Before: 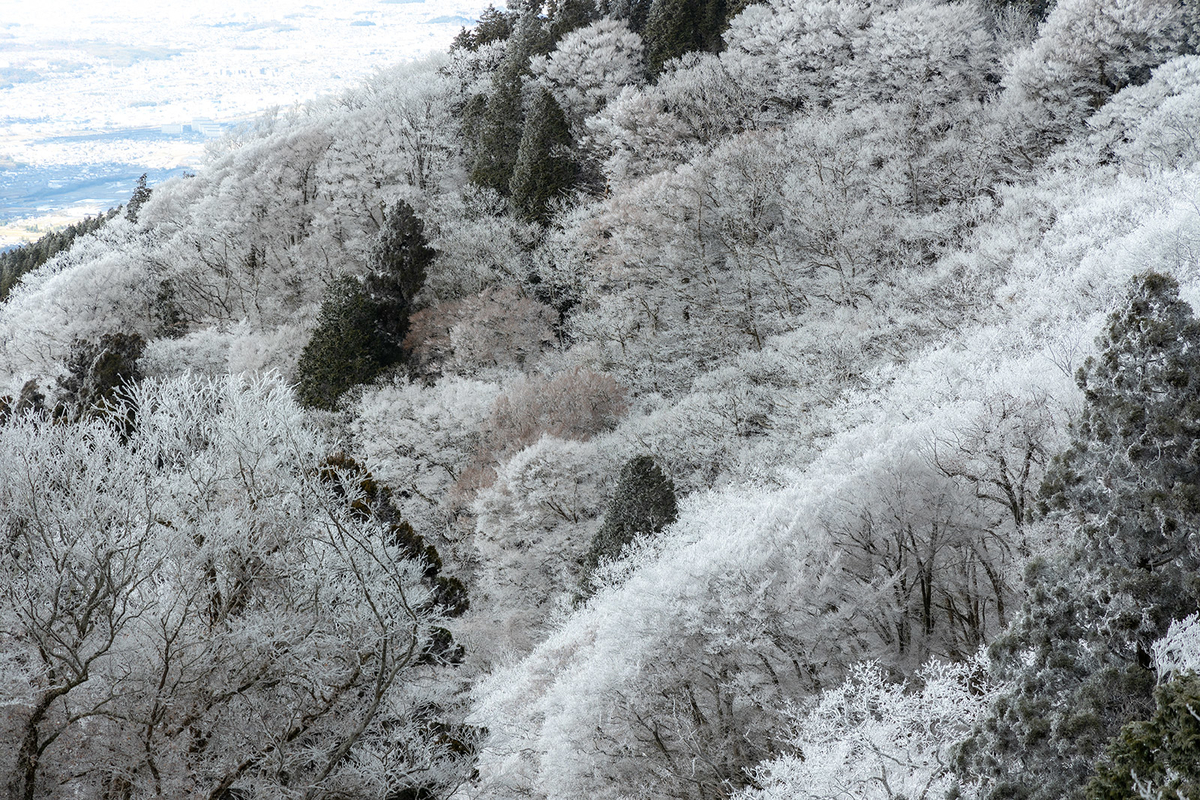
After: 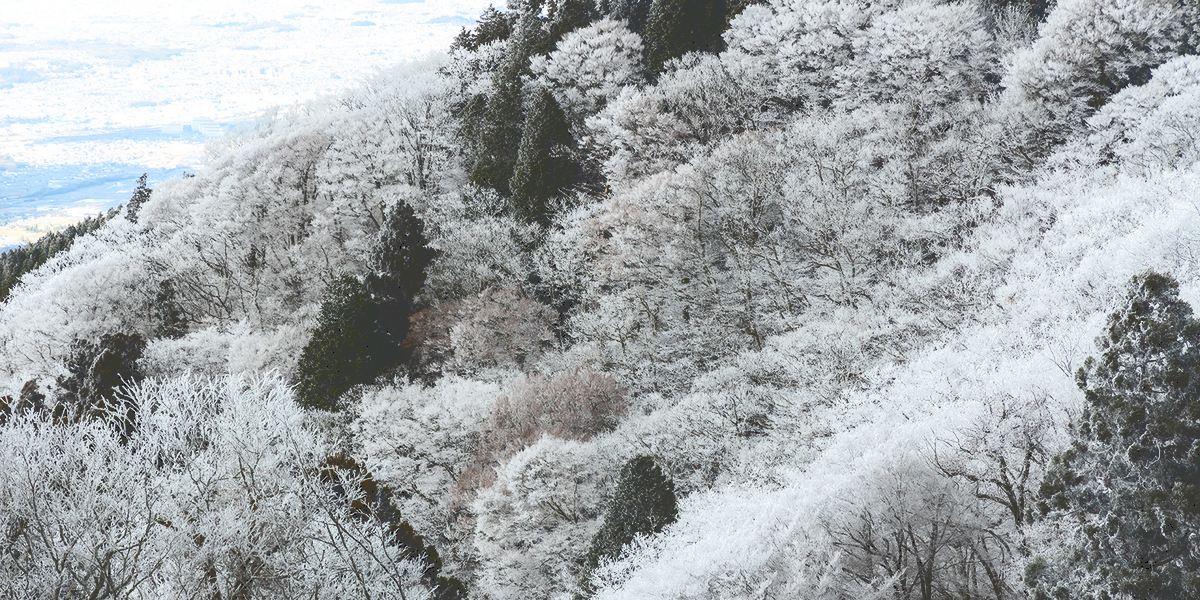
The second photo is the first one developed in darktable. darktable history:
crop: bottom 24.983%
tone curve: curves: ch0 [(0, 0) (0.003, 0.235) (0.011, 0.235) (0.025, 0.235) (0.044, 0.235) (0.069, 0.235) (0.1, 0.237) (0.136, 0.239) (0.177, 0.243) (0.224, 0.256) (0.277, 0.287) (0.335, 0.329) (0.399, 0.391) (0.468, 0.476) (0.543, 0.574) (0.623, 0.683) (0.709, 0.778) (0.801, 0.869) (0.898, 0.924) (1, 1)], color space Lab, independent channels, preserve colors none
